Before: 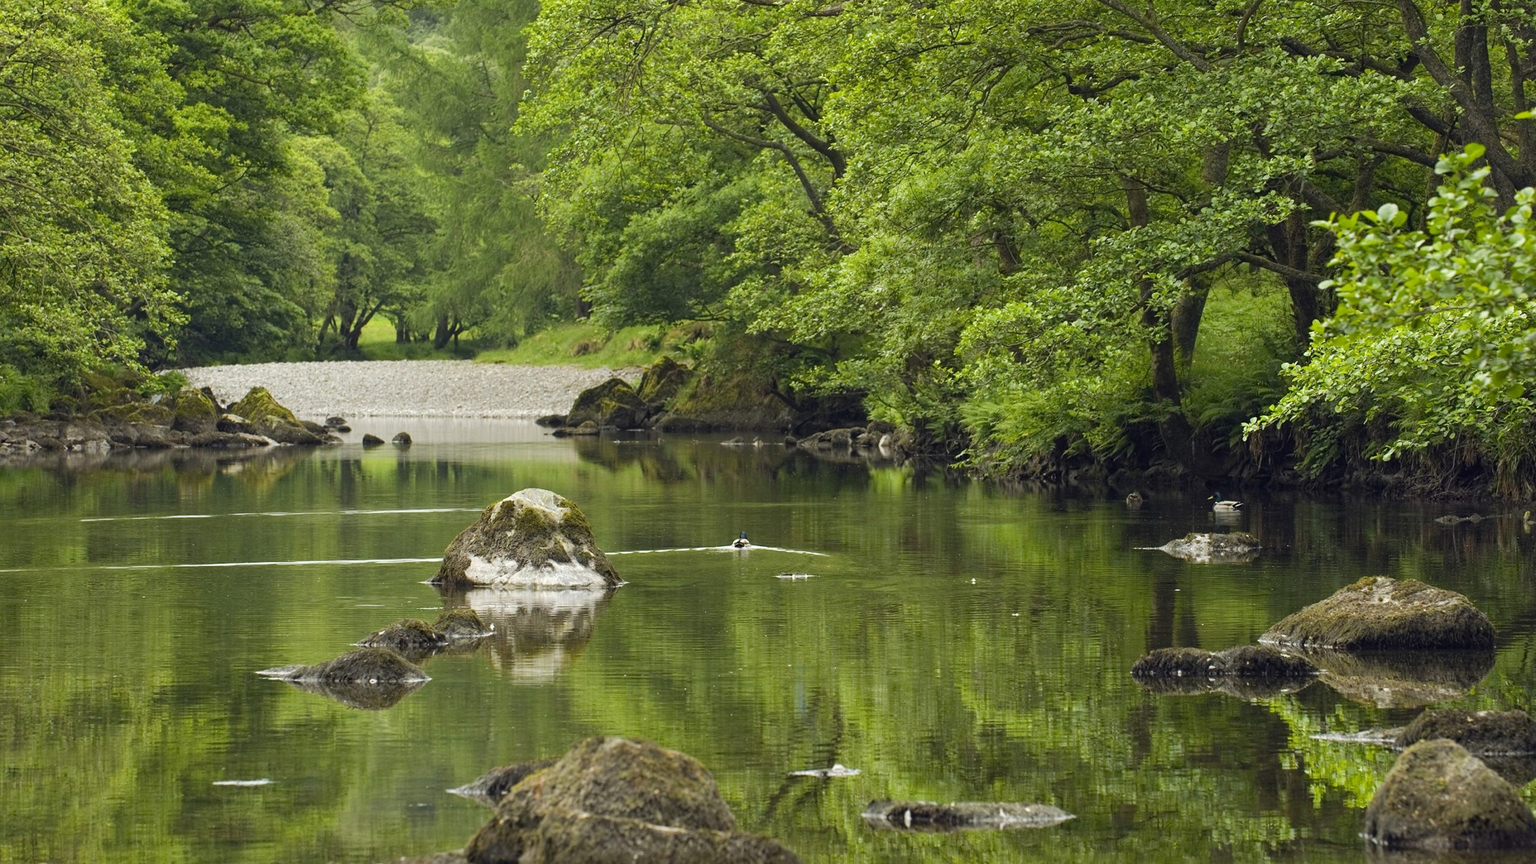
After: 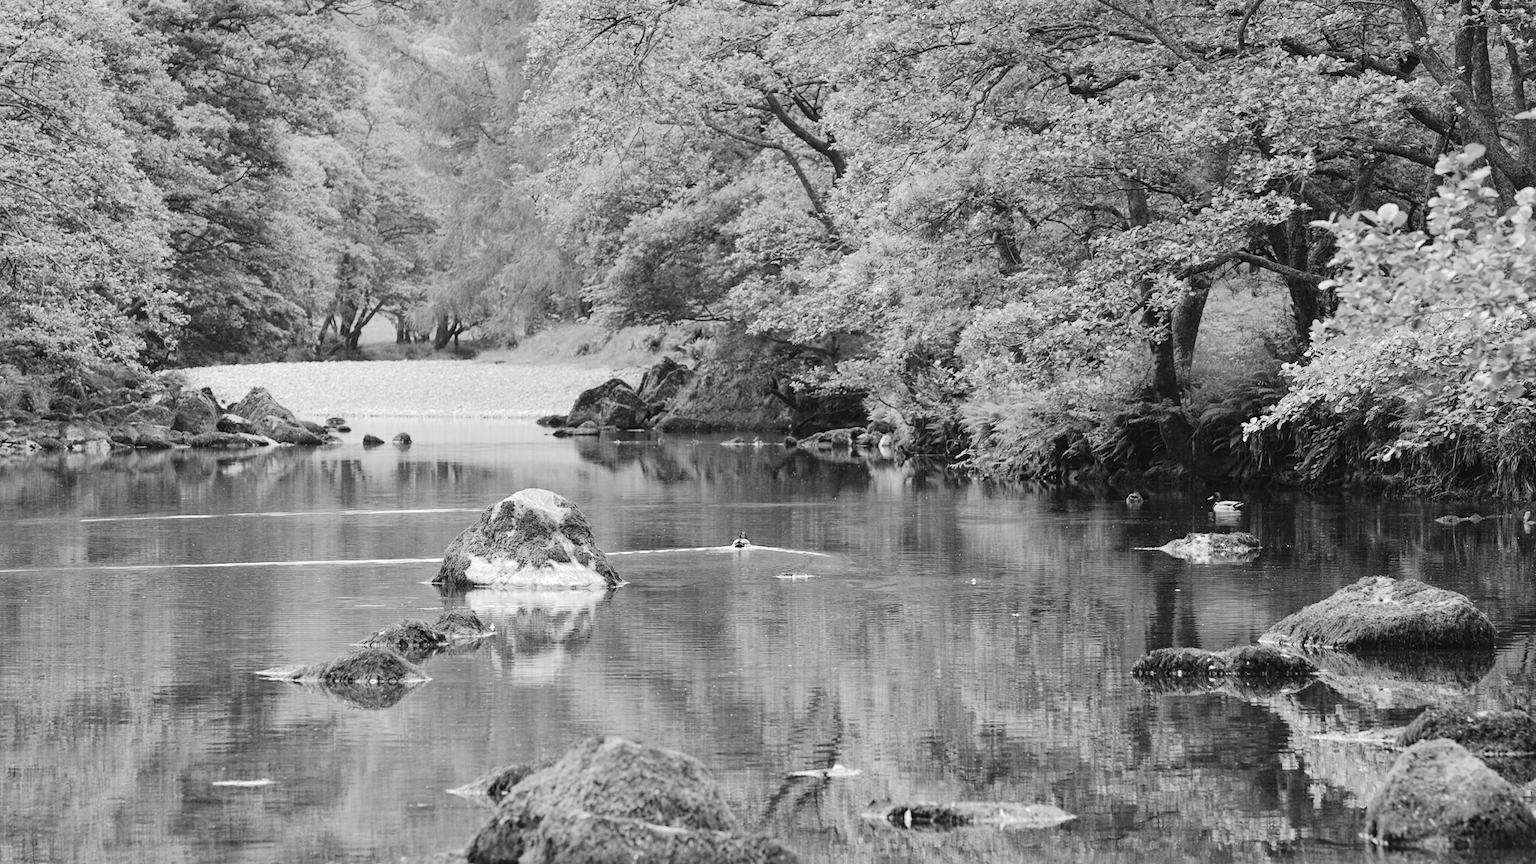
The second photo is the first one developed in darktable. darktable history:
color calibration: output gray [0.22, 0.42, 0.37, 0], illuminant as shot in camera, x 0.362, y 0.385, temperature 4532.72 K
tone equalizer: -7 EV 0.157 EV, -6 EV 0.563 EV, -5 EV 1.16 EV, -4 EV 1.34 EV, -3 EV 1.17 EV, -2 EV 0.6 EV, -1 EV 0.165 EV, edges refinement/feathering 500, mask exposure compensation -1.57 EV, preserve details no
